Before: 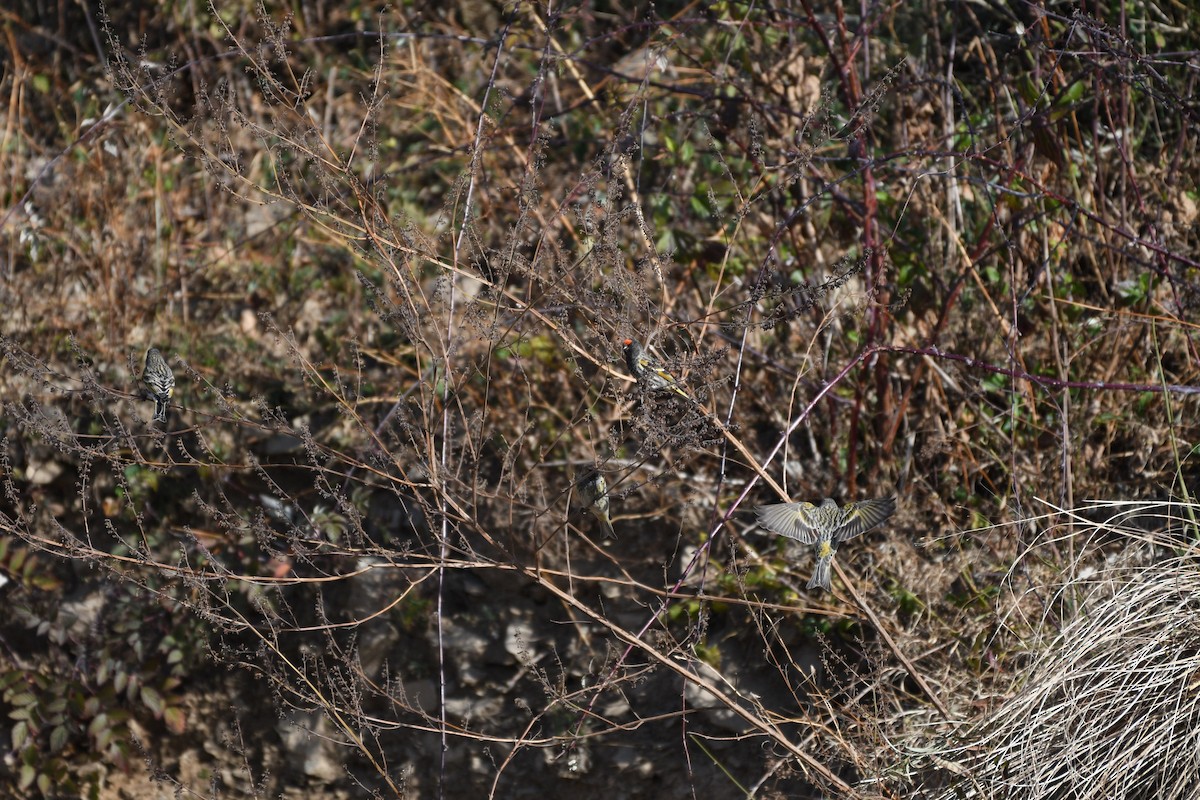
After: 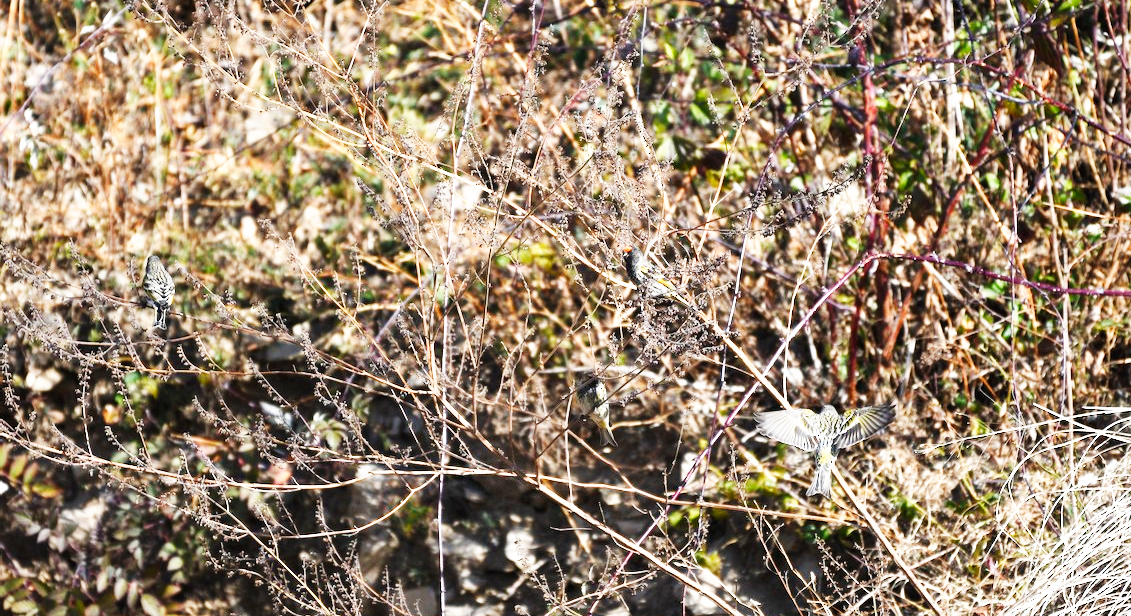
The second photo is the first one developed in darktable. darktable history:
base curve: curves: ch0 [(0, 0) (0.007, 0.004) (0.027, 0.03) (0.046, 0.07) (0.207, 0.54) (0.442, 0.872) (0.673, 0.972) (1, 1)], preserve colors none
crop and rotate: angle 0.03°, top 11.643%, right 5.651%, bottom 11.189%
exposure: black level correction 0, exposure 0.7 EV, compensate exposure bias true, compensate highlight preservation false
